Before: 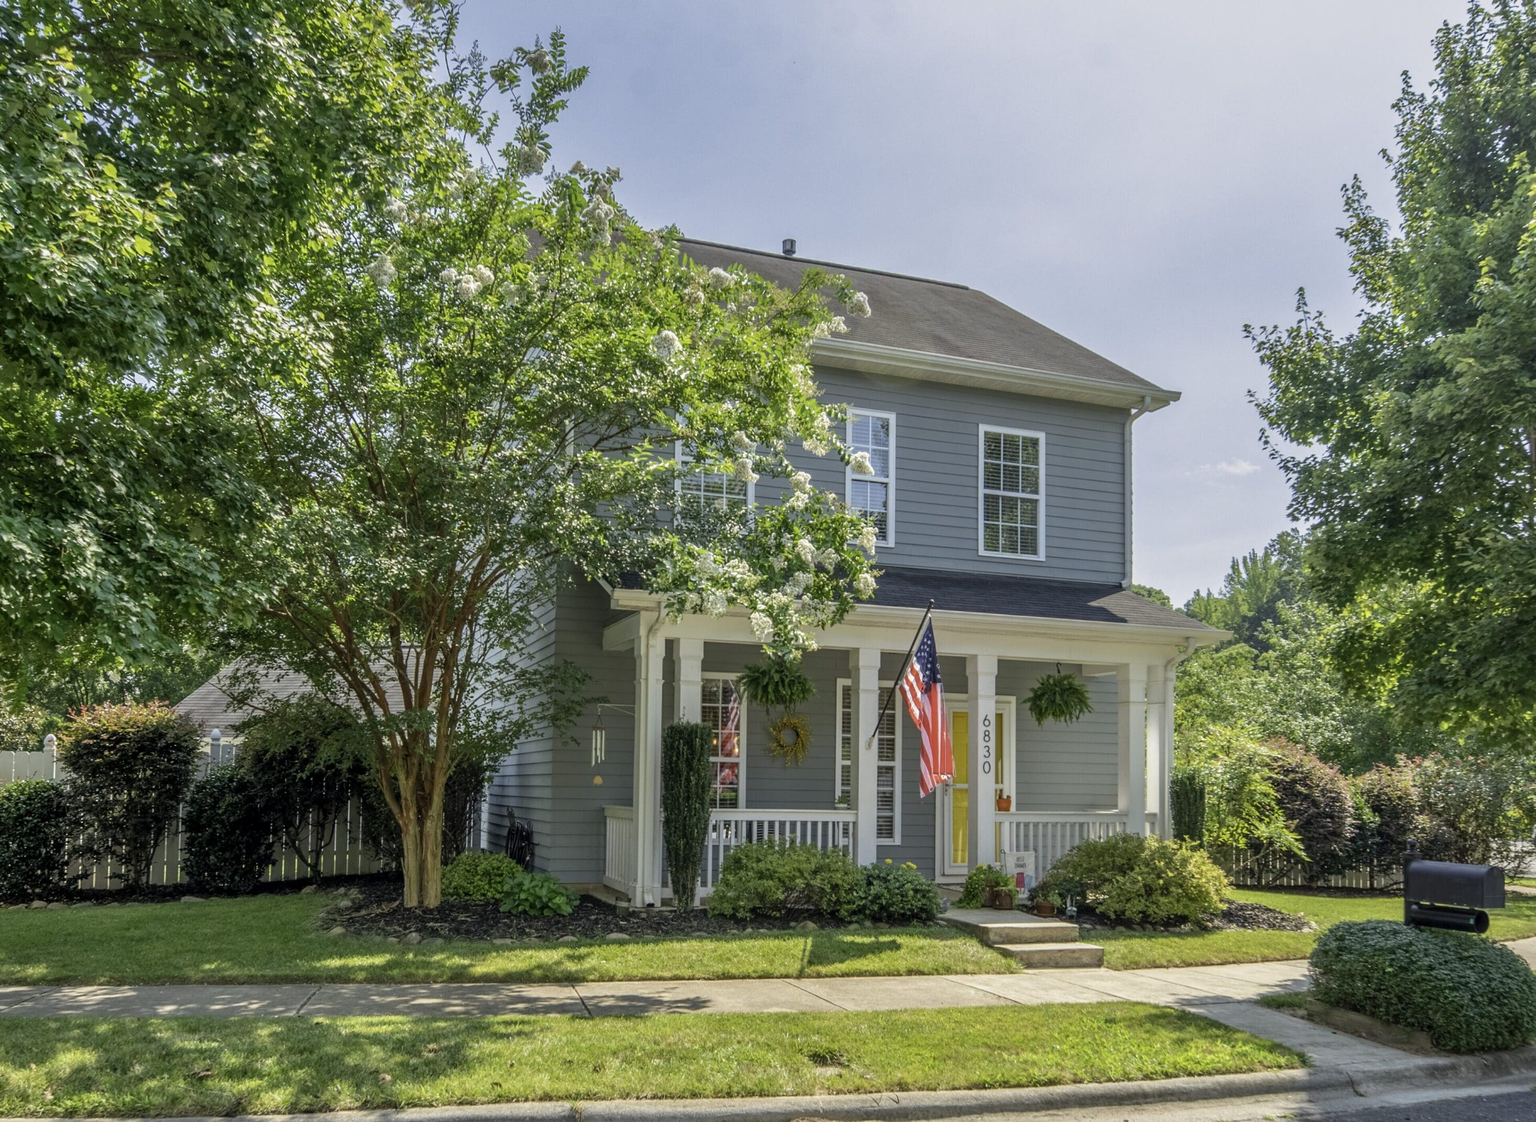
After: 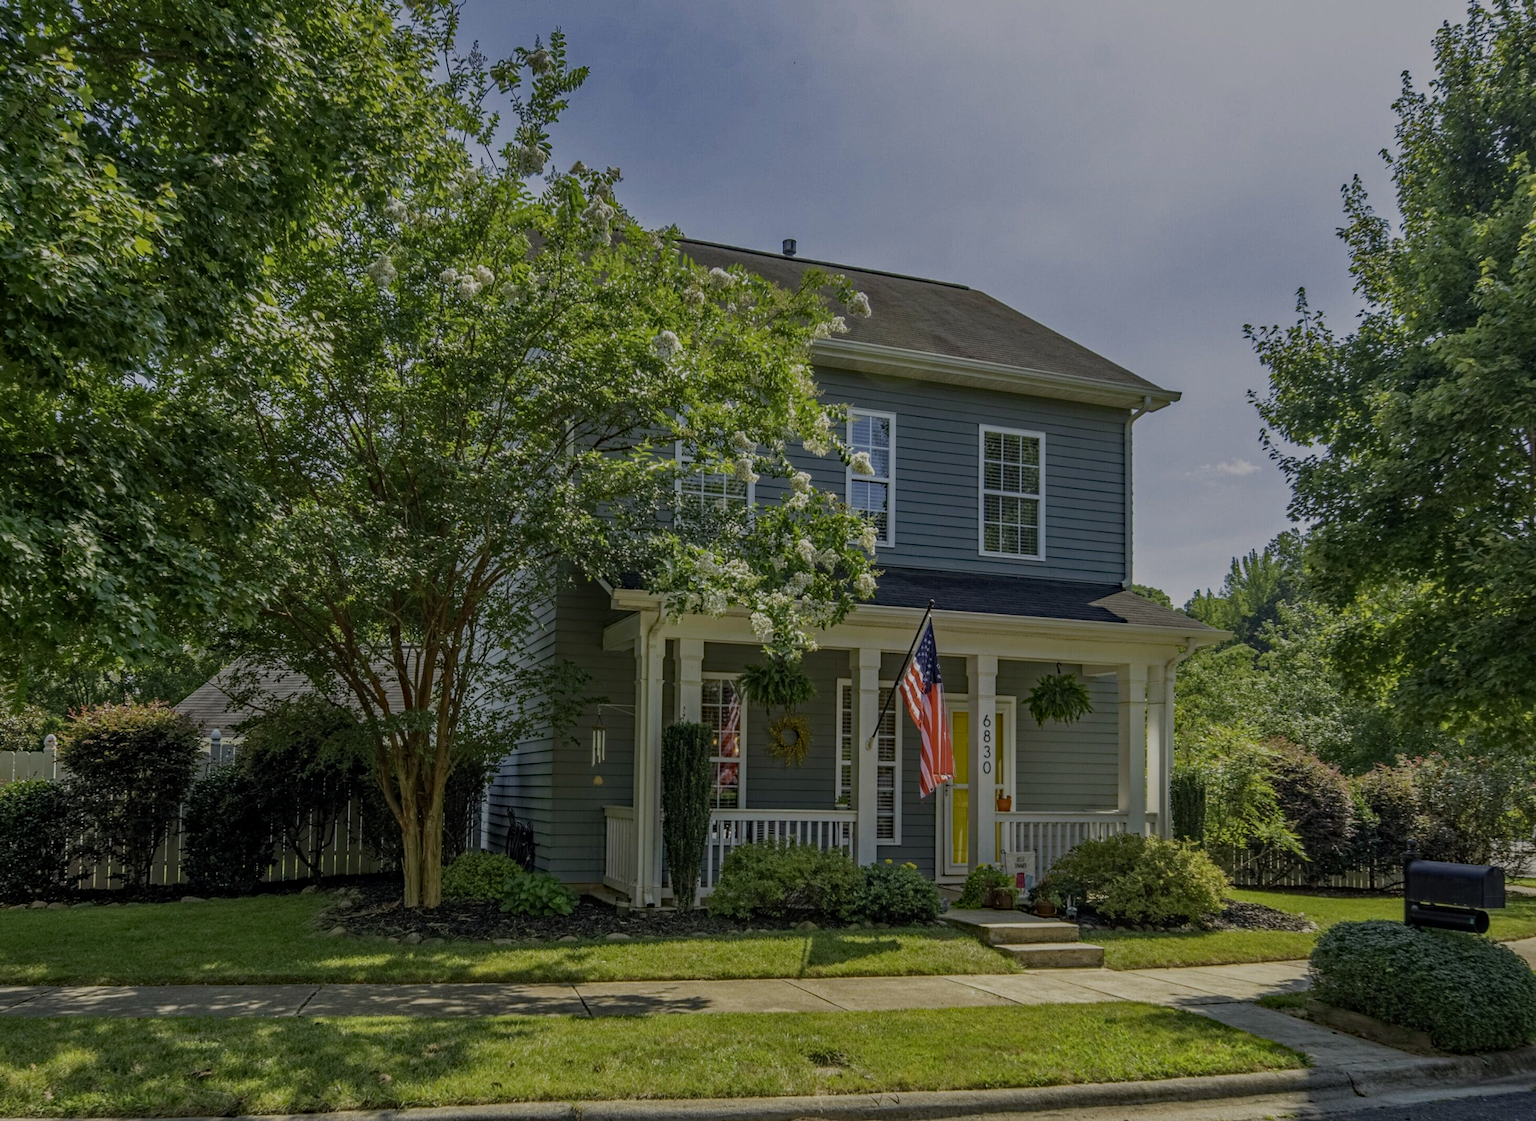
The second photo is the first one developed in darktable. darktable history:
exposure: exposure -1 EV, compensate highlight preservation false
haze removal: strength 0.5, distance 0.43, compatibility mode true, adaptive false
